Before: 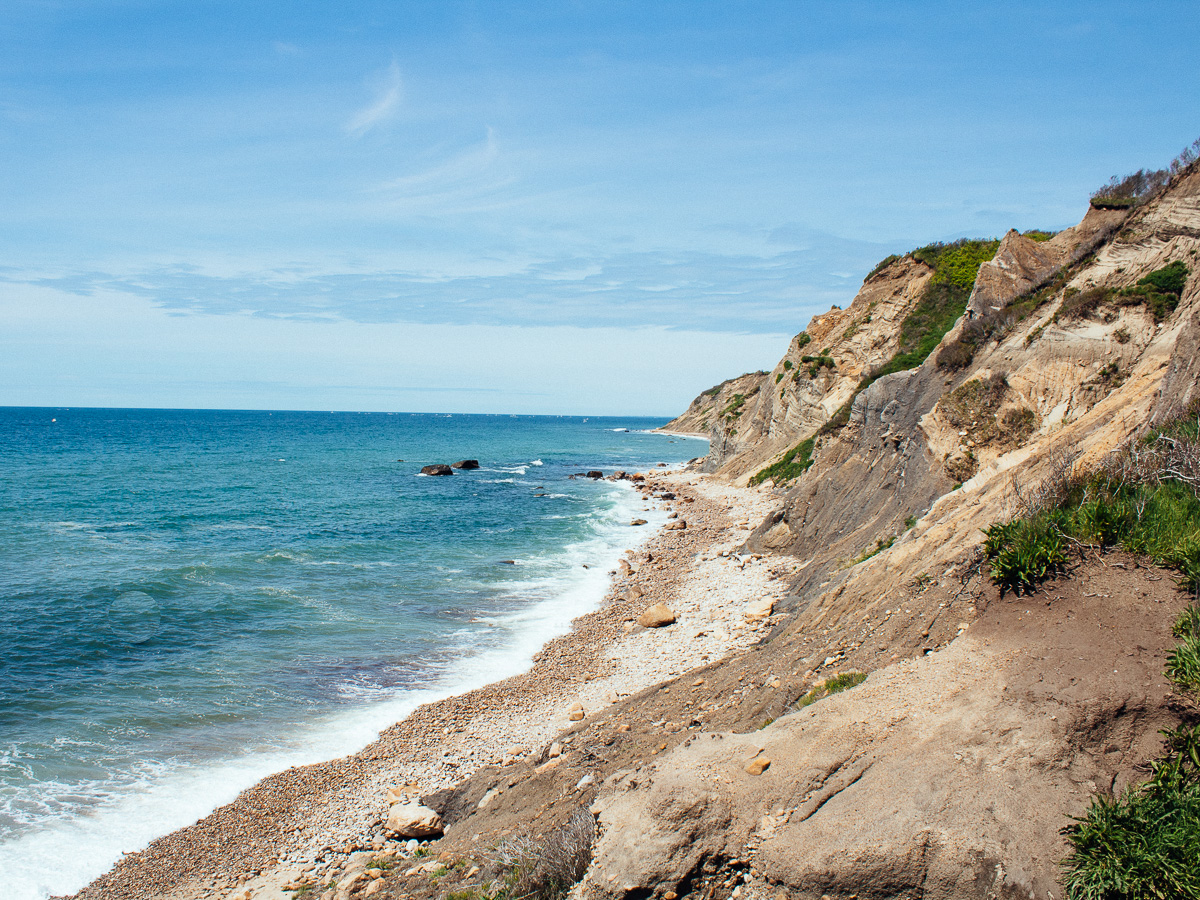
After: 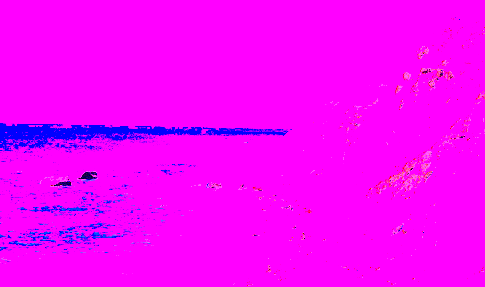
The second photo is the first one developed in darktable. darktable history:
white balance: red 8, blue 8
contrast brightness saturation: contrast 0.28
crop: left 31.751%, top 32.172%, right 27.8%, bottom 35.83%
